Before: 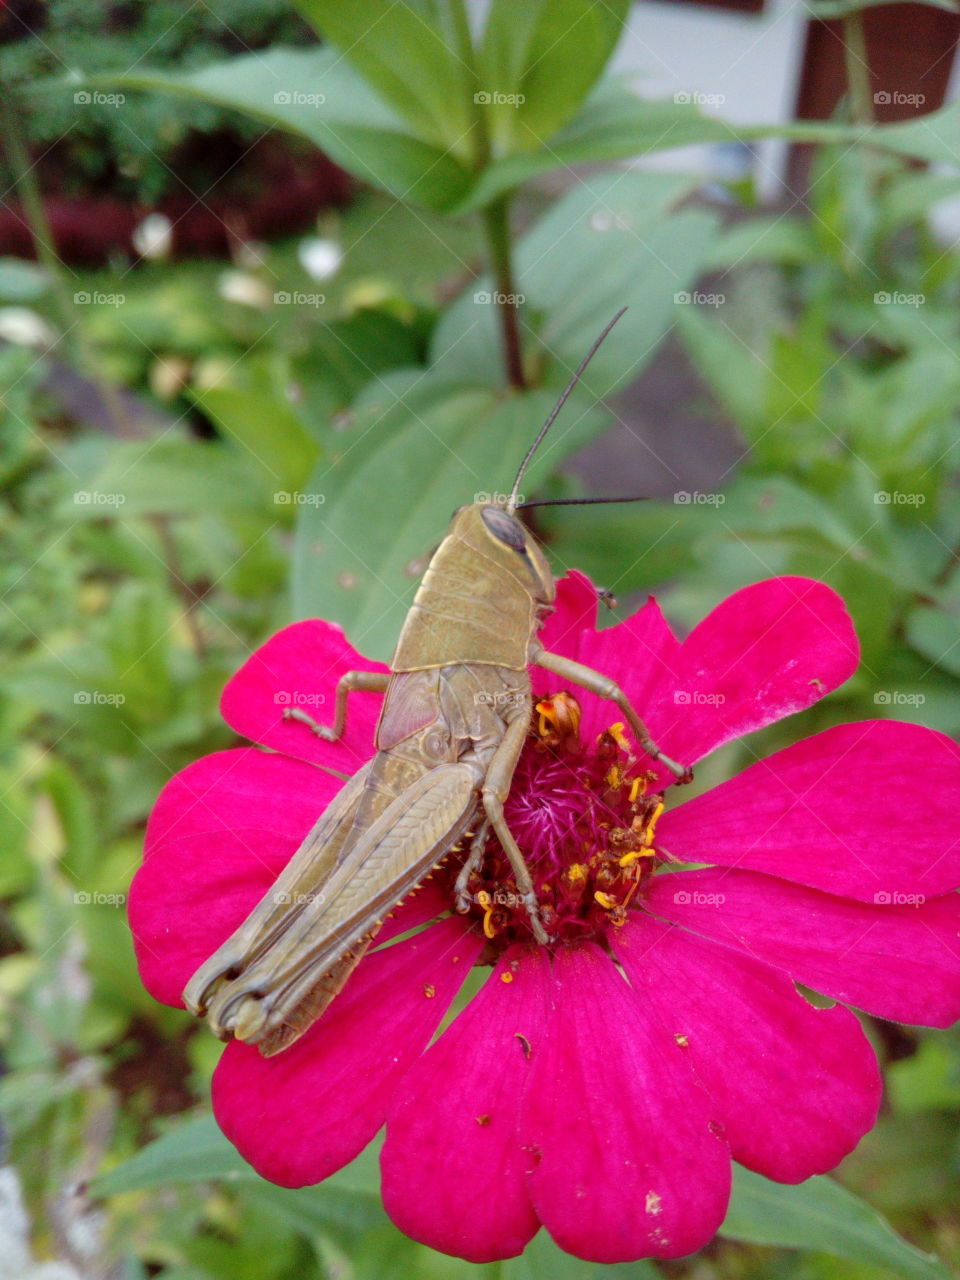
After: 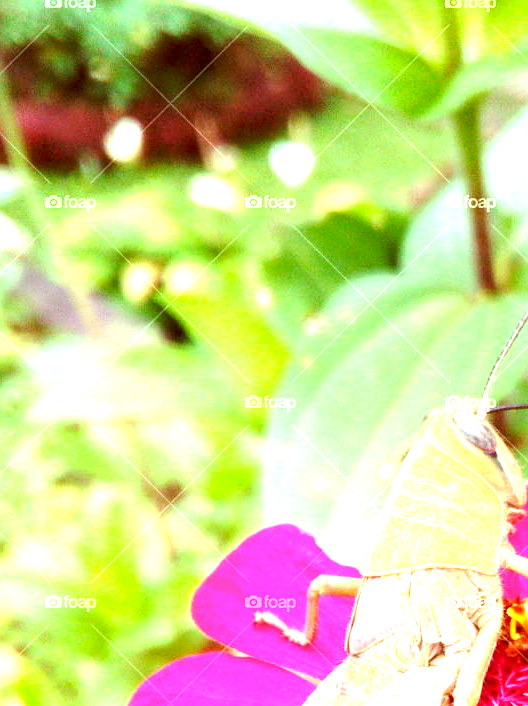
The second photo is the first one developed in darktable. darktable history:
color correction: highlights a* -5.5, highlights b* 9.8, shadows a* 9.37, shadows b* 24.22
sharpen: amount 0.204
crop and rotate: left 3.065%, top 7.553%, right 41.876%, bottom 37.258%
exposure: exposure 2.265 EV, compensate exposure bias true, compensate highlight preservation false
